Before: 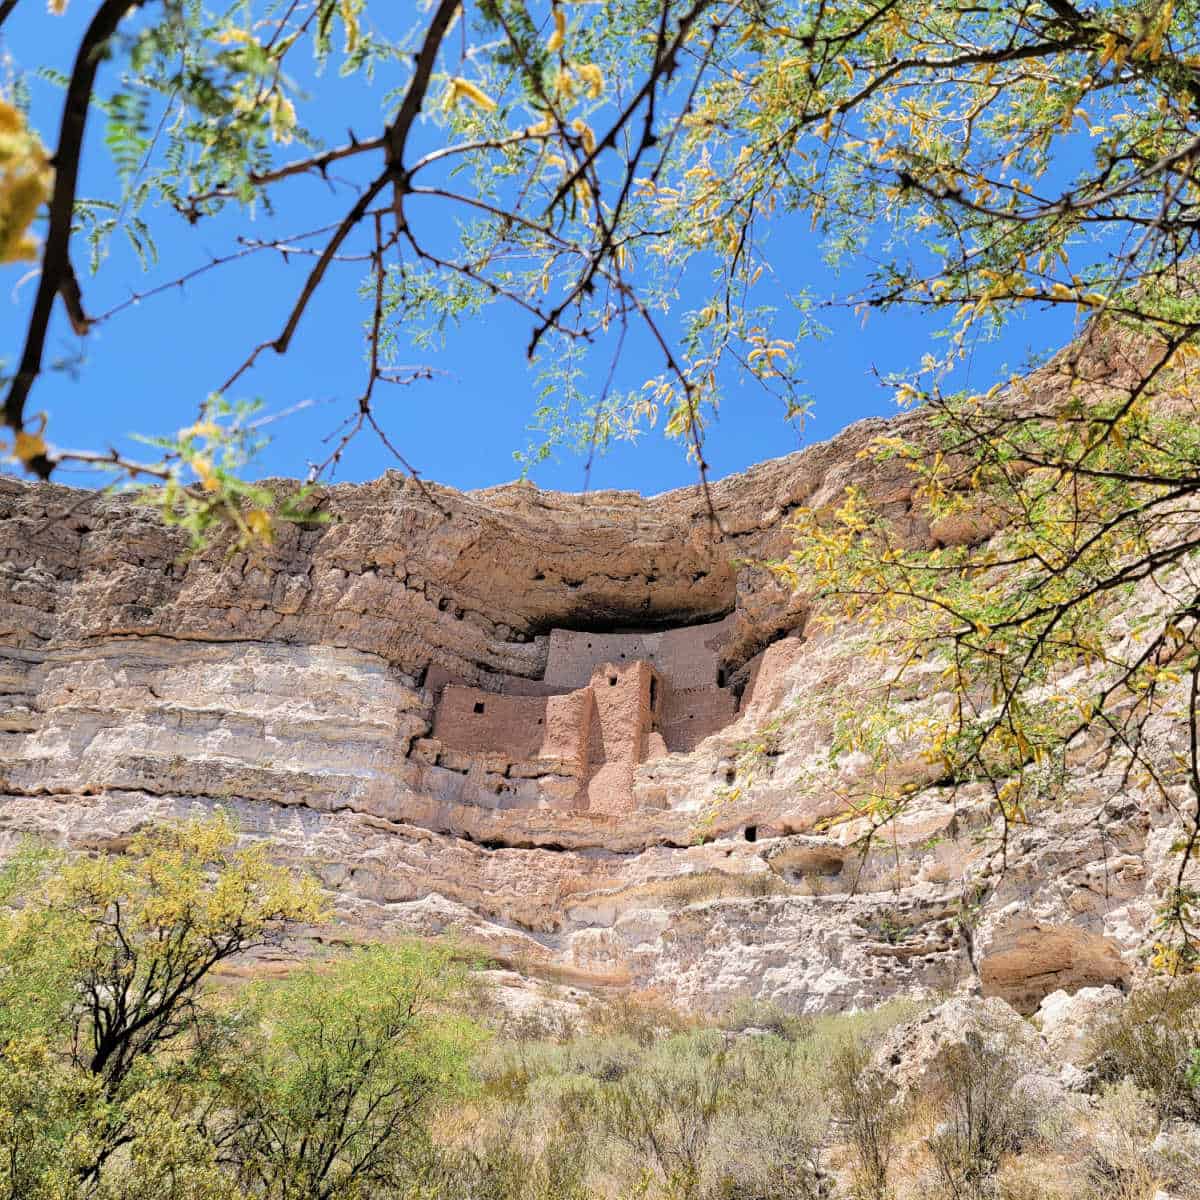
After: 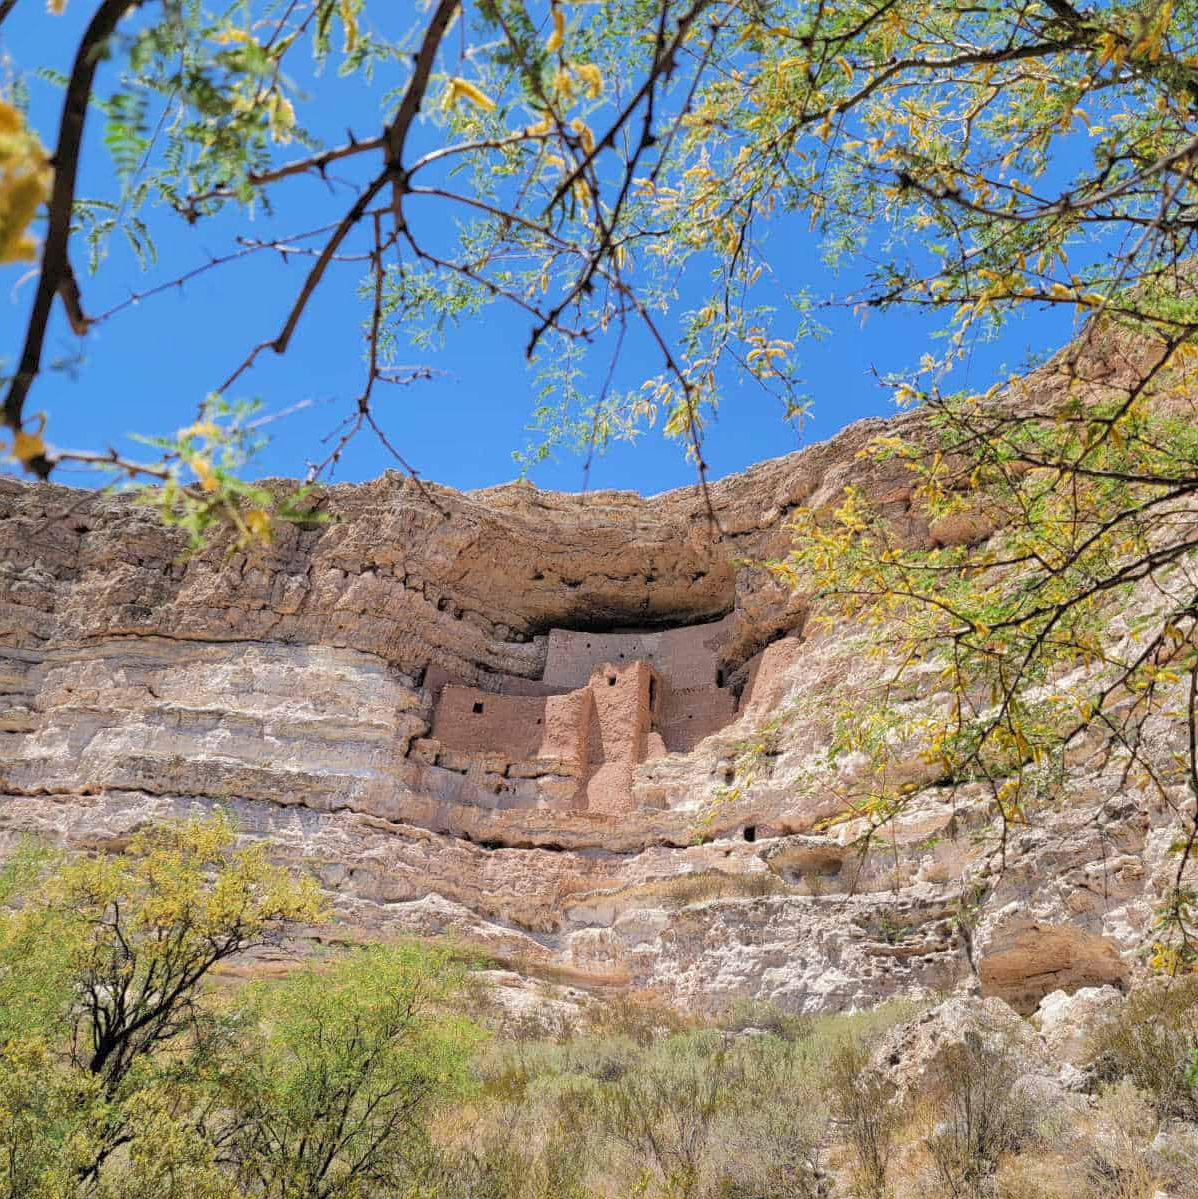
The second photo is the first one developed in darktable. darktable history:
crop: left 0.123%
shadows and highlights: shadows 60.96, highlights -59.7
